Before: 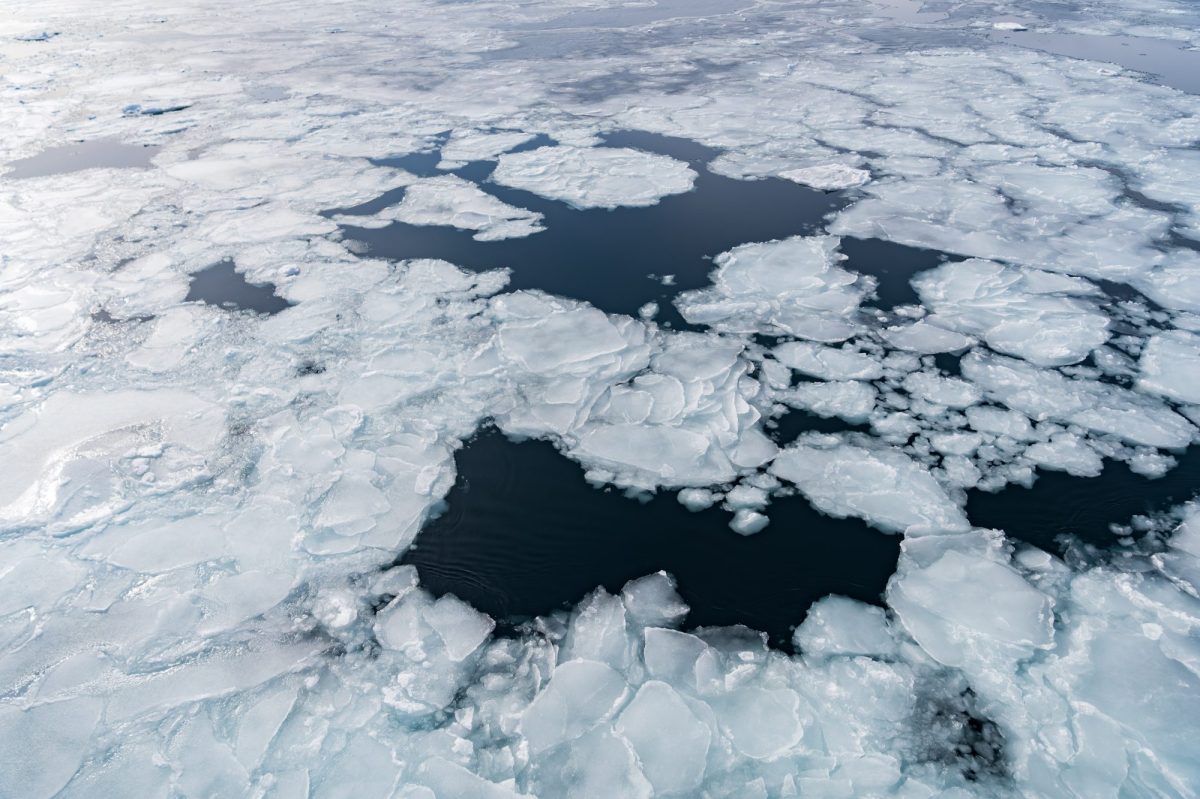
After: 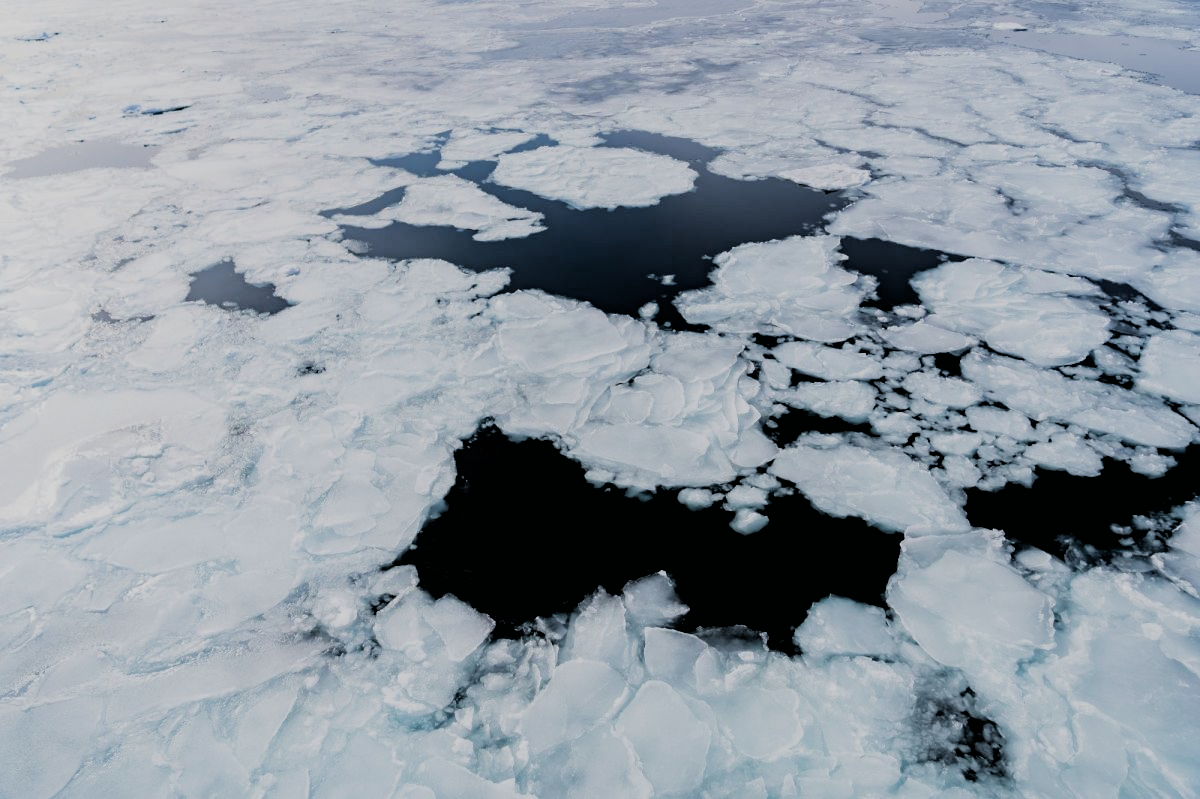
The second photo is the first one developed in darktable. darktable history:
filmic rgb: black relative exposure -3.16 EV, white relative exposure 7.02 EV, hardness 1.48, contrast 1.355
